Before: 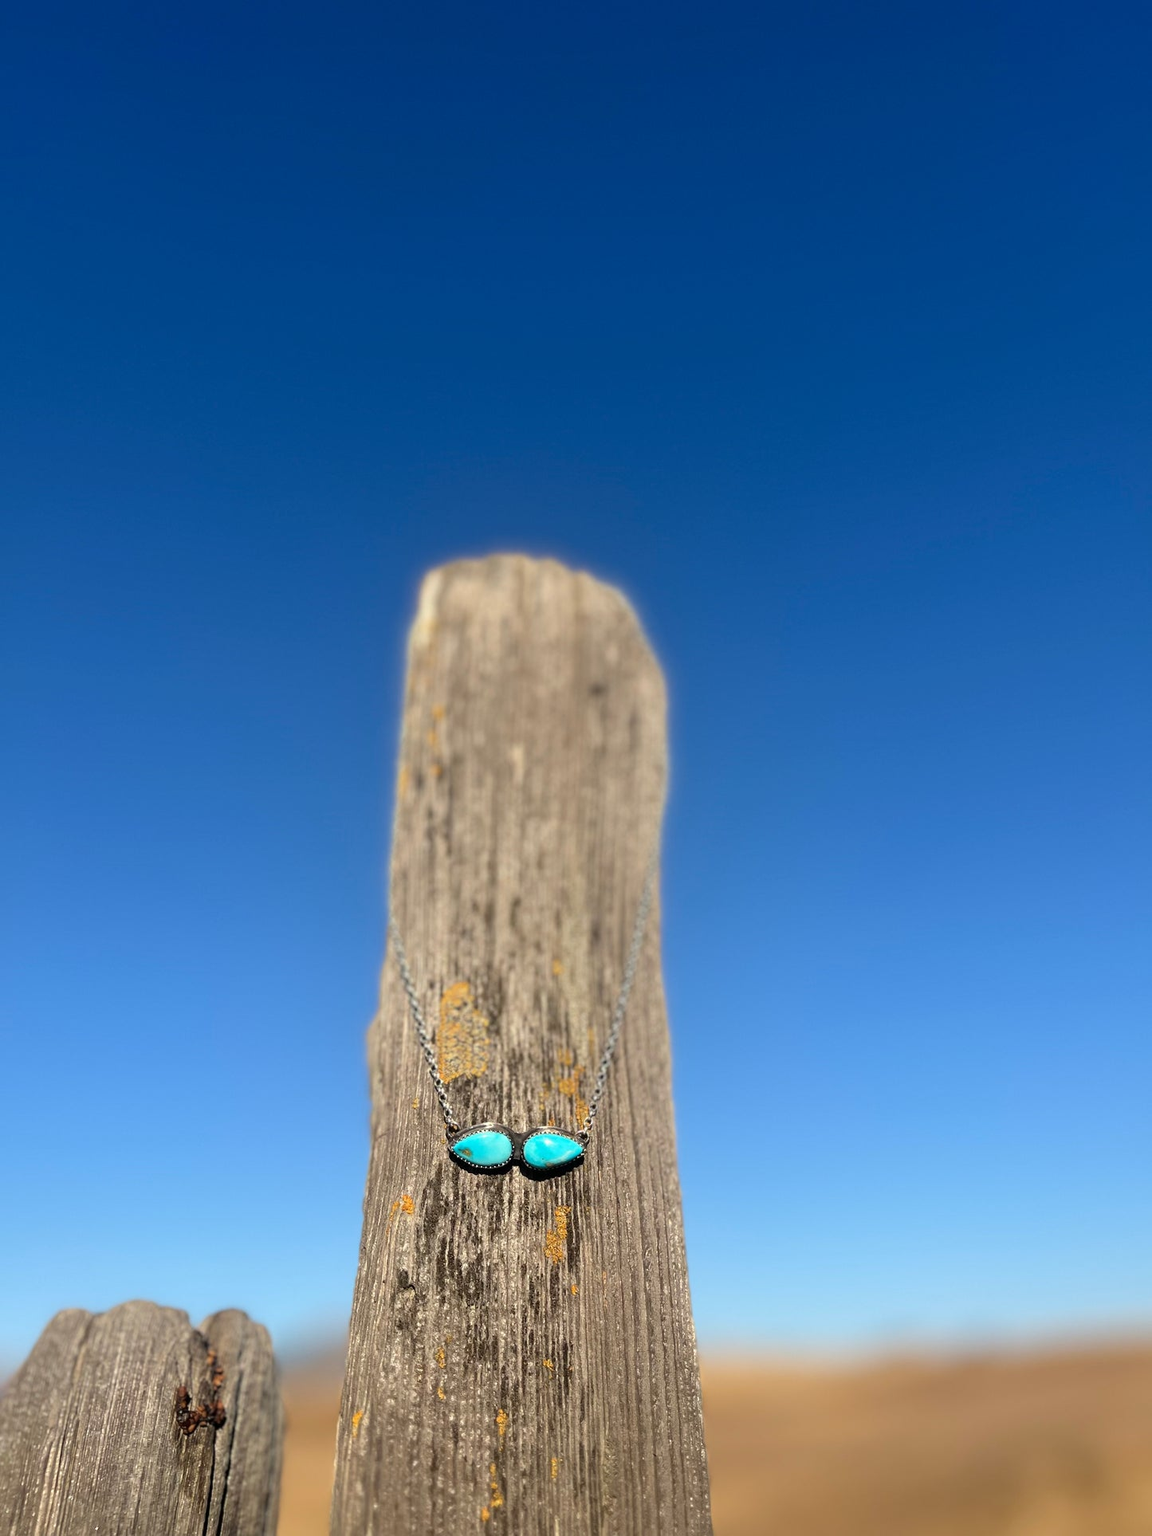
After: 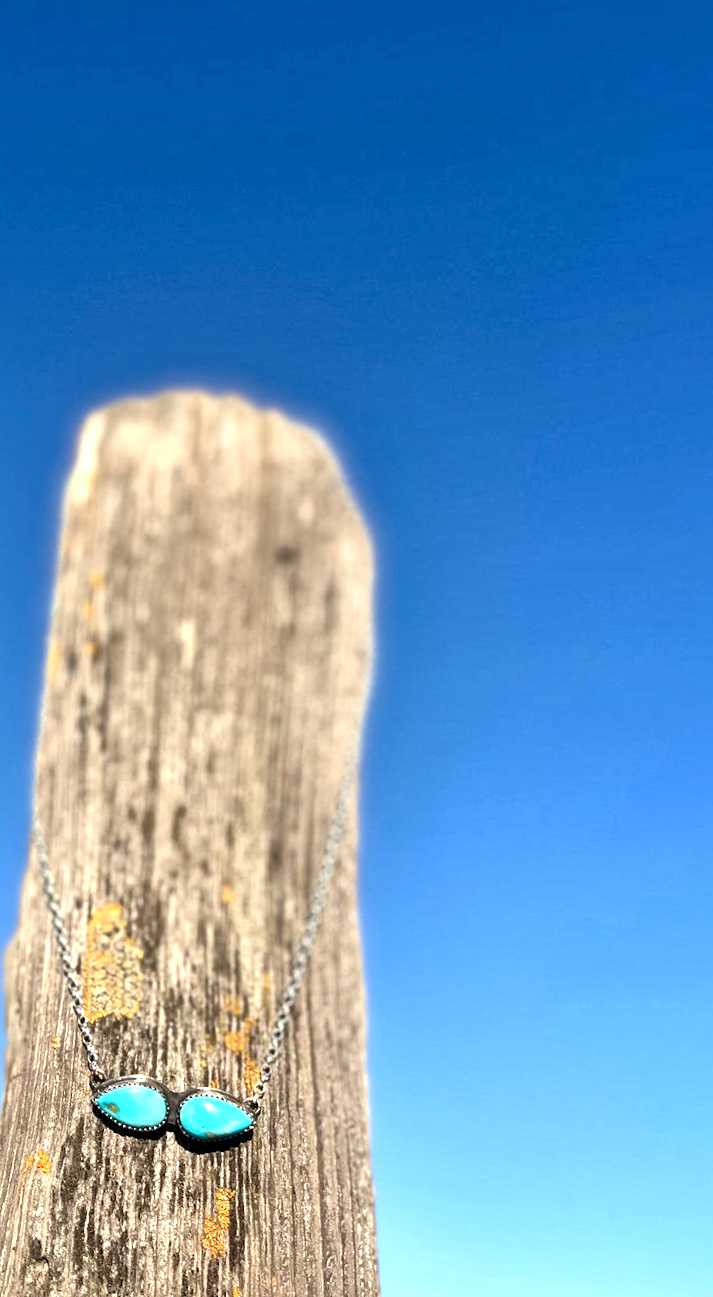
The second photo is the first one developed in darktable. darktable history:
crop and rotate: angle 0.02°, left 24.353%, top 13.219%, right 26.156%, bottom 8.224%
local contrast: mode bilateral grid, contrast 20, coarseness 50, detail 171%, midtone range 0.2
exposure: black level correction 0, exposure 0.7 EV, compensate exposure bias true, compensate highlight preservation false
rotate and perspective: rotation 1.69°, lens shift (vertical) -0.023, lens shift (horizontal) -0.291, crop left 0.025, crop right 0.988, crop top 0.092, crop bottom 0.842
